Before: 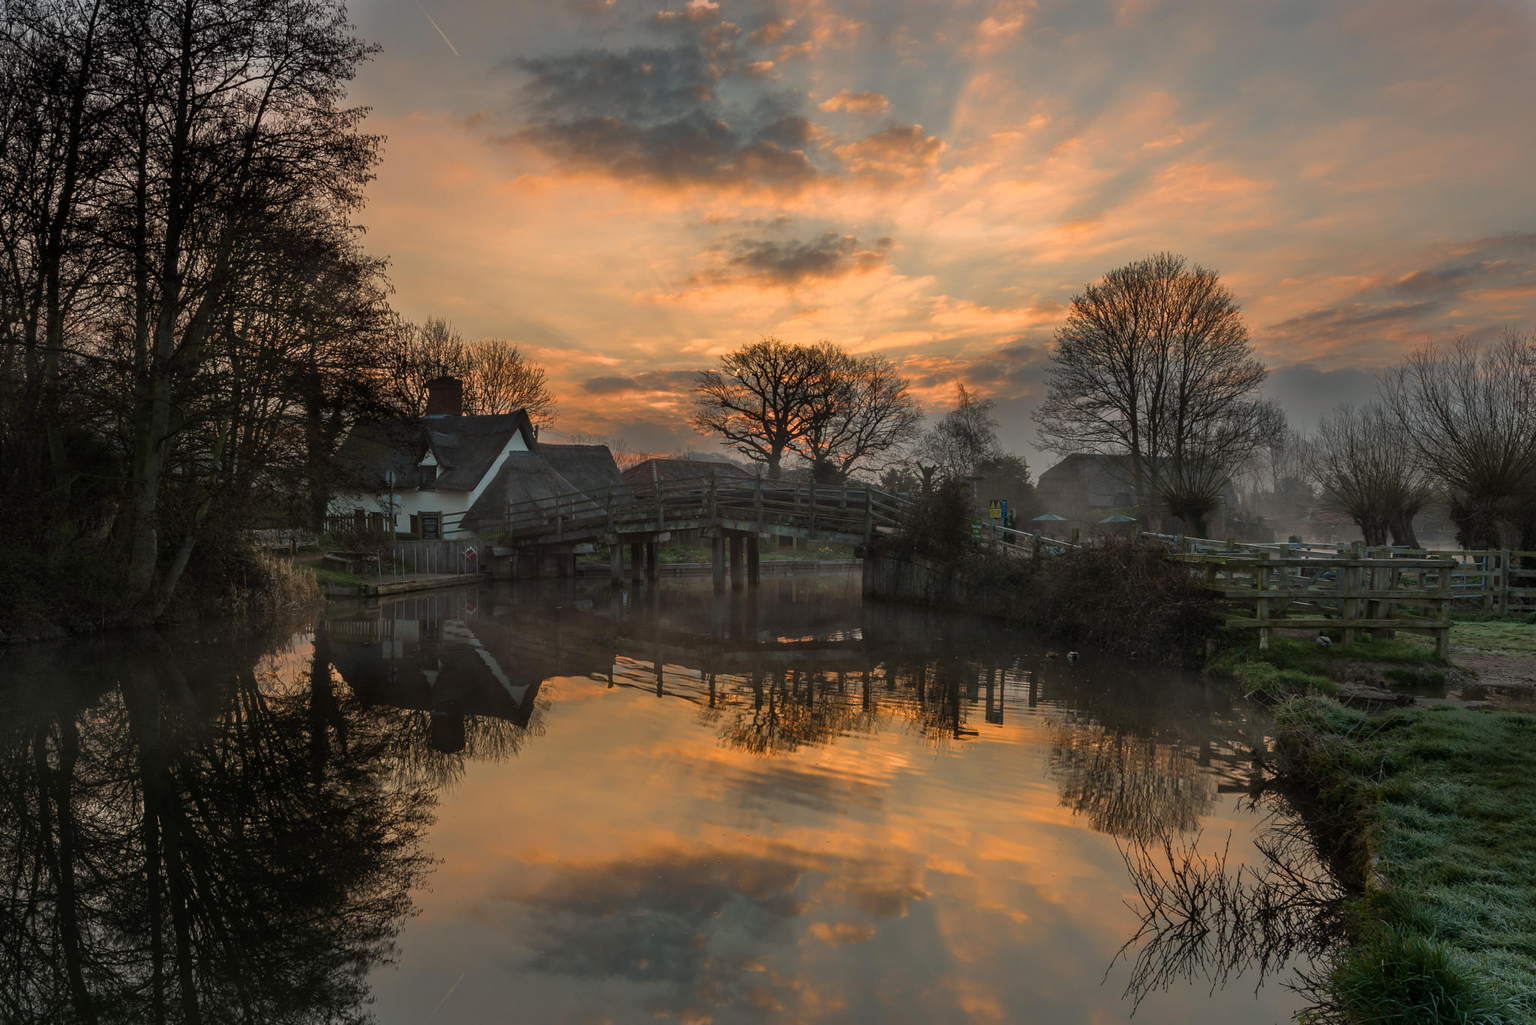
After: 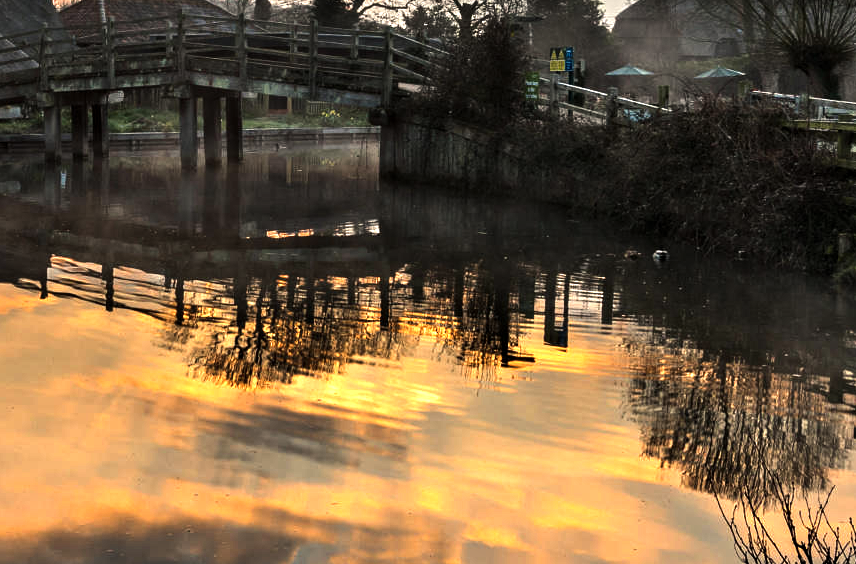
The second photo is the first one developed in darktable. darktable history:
contrast equalizer: y [[0.6 ×6], [0.55 ×6], [0 ×6], [0 ×6], [0 ×6]]
exposure: black level correction 0, exposure 0.7 EV, compensate highlight preservation false
crop: left 37.645%, top 45.331%, right 20.551%, bottom 13.378%
color balance rgb: power › luminance -8.946%, highlights gain › chroma 2.07%, highlights gain › hue 71.96°, perceptual saturation grading › global saturation -3.453%, perceptual saturation grading › shadows -1.724%, perceptual brilliance grading › highlights 20.53%, perceptual brilliance grading › mid-tones 19.12%, perceptual brilliance grading › shadows -20.767%
